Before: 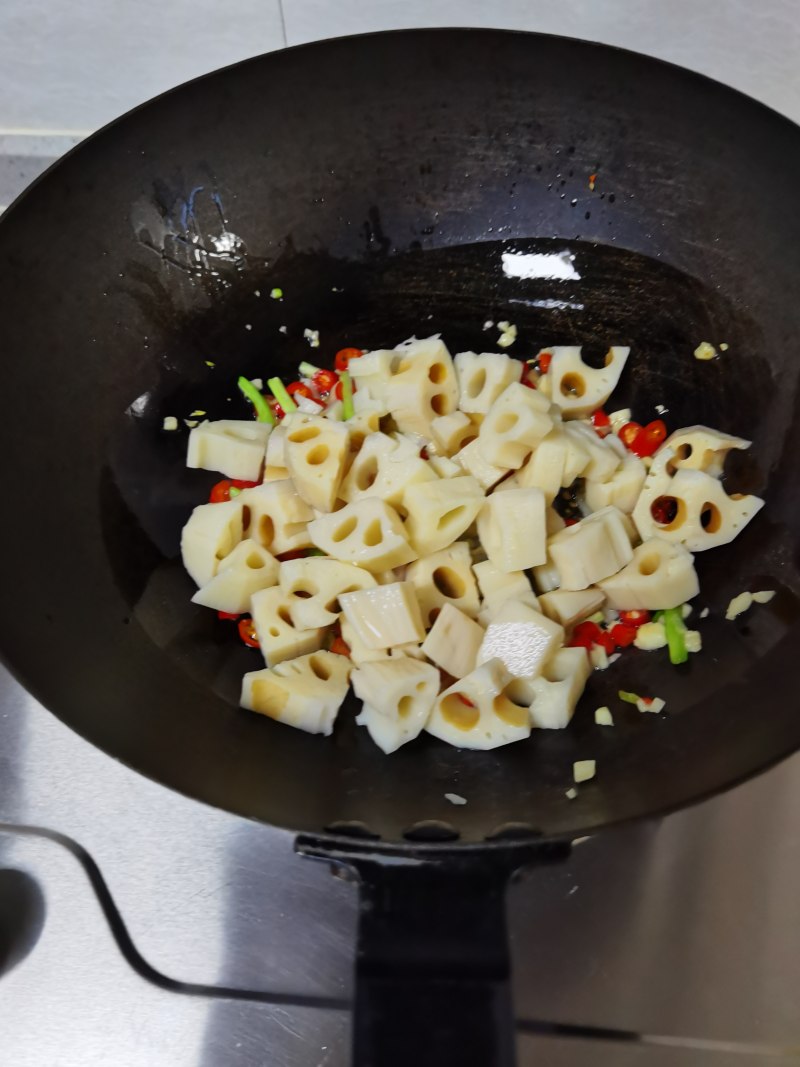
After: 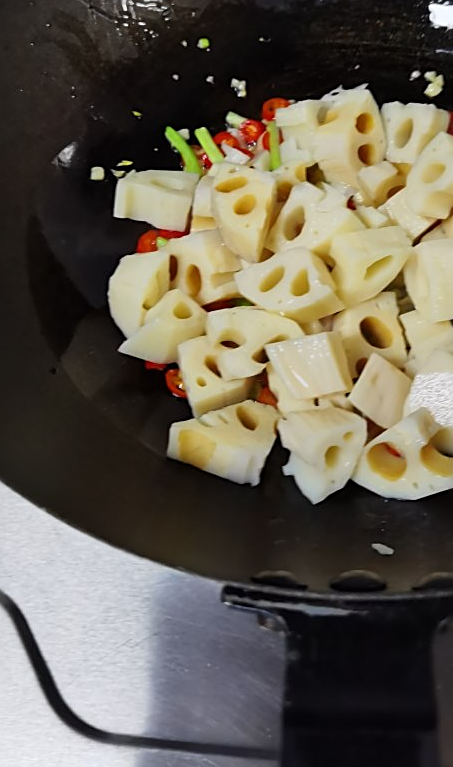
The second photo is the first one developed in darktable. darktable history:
crop: left 9.125%, top 23.474%, right 34.245%, bottom 4.55%
sharpen: on, module defaults
